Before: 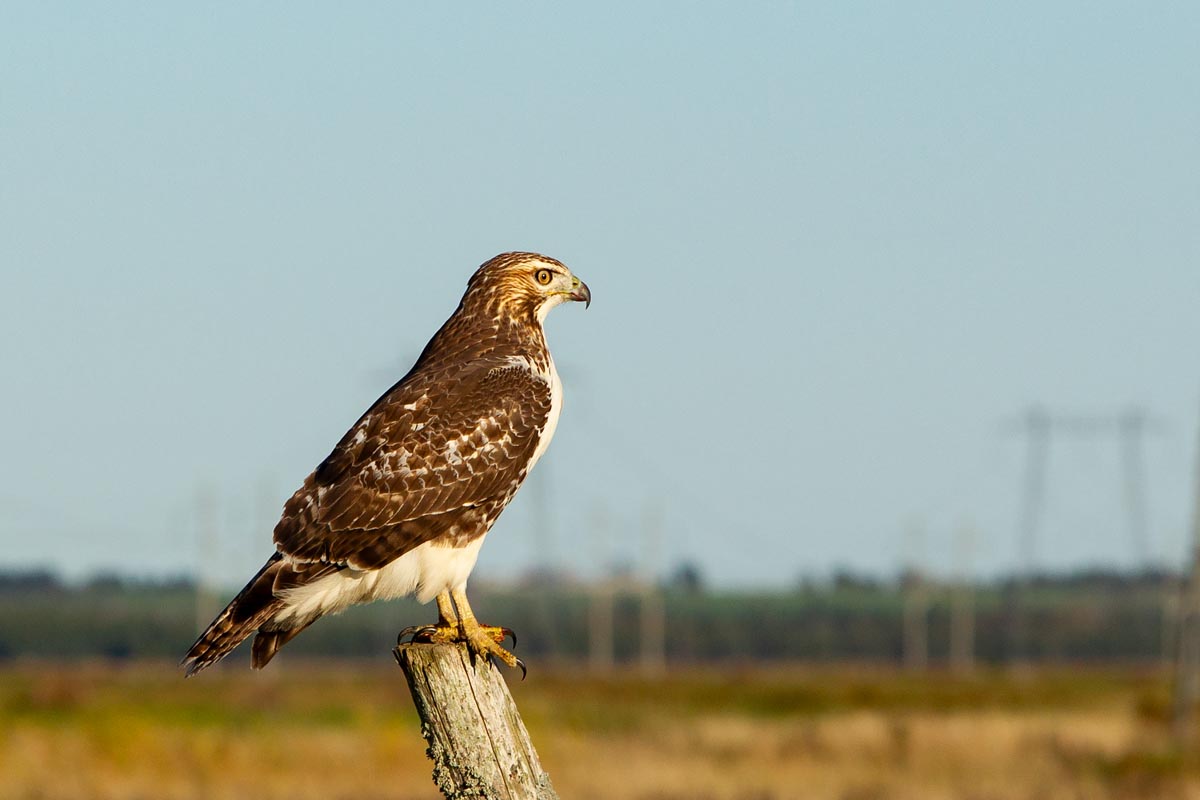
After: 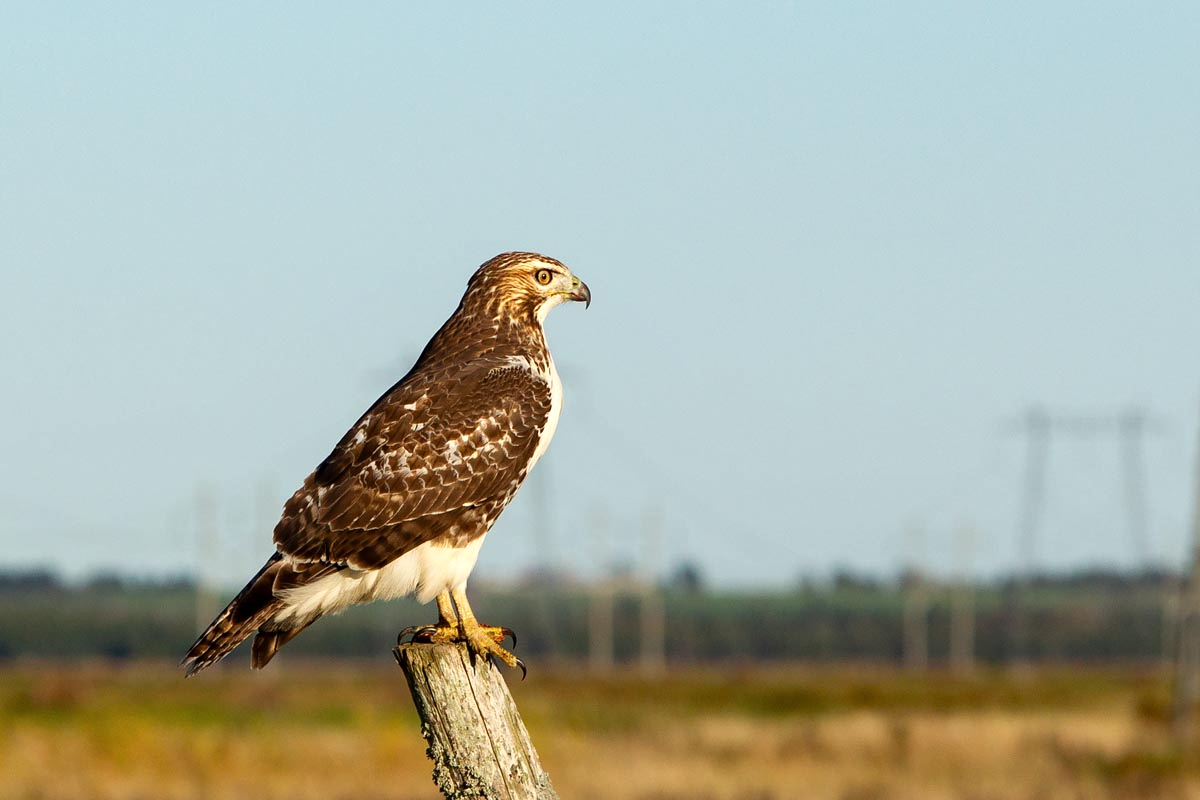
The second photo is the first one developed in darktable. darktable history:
local contrast: mode bilateral grid, contrast 10, coarseness 25, detail 110%, midtone range 0.2
shadows and highlights: shadows -12.5, white point adjustment 4, highlights 28.33
